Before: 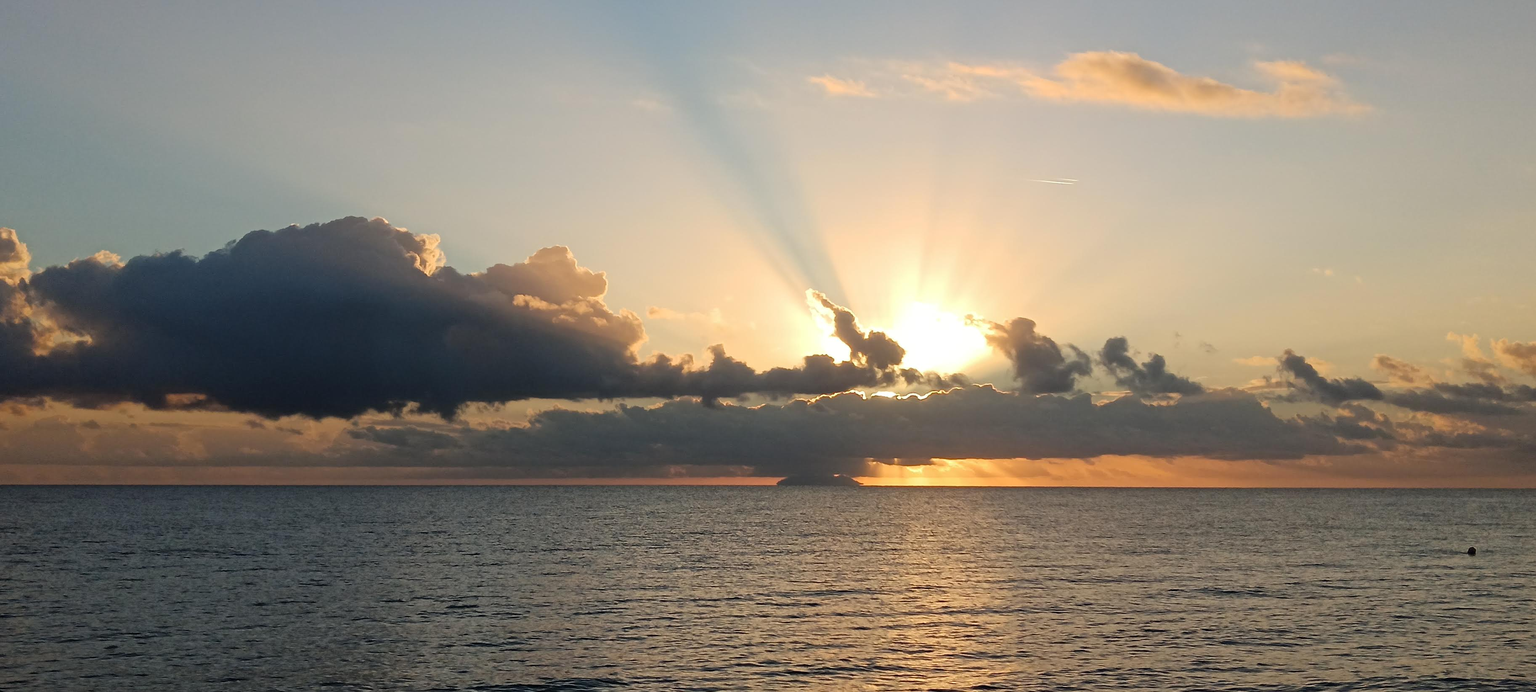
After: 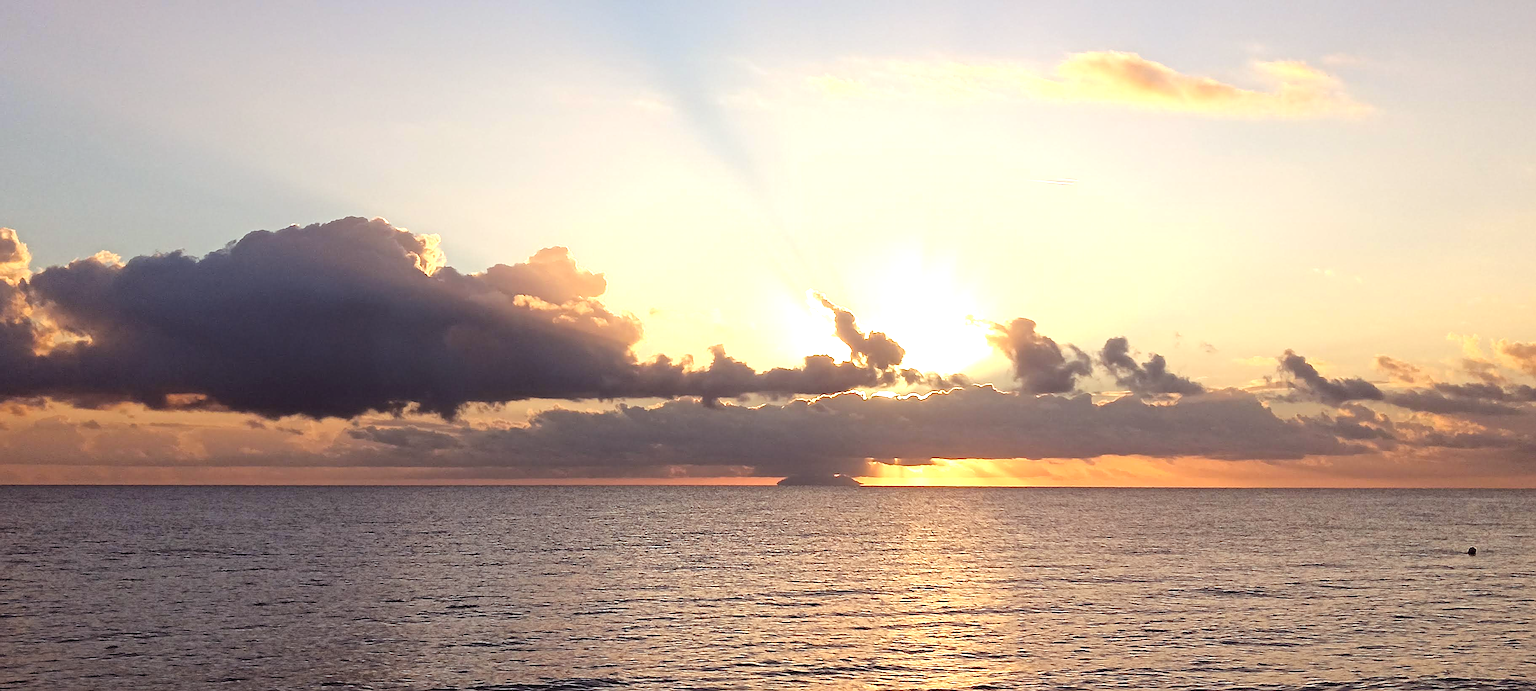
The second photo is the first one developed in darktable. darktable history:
levels: levels [0.016, 0.492, 0.969]
sharpen: on, module defaults
rgb levels: mode RGB, independent channels, levels [[0, 0.474, 1], [0, 0.5, 1], [0, 0.5, 1]]
exposure: exposure 0.77 EV, compensate highlight preservation false
